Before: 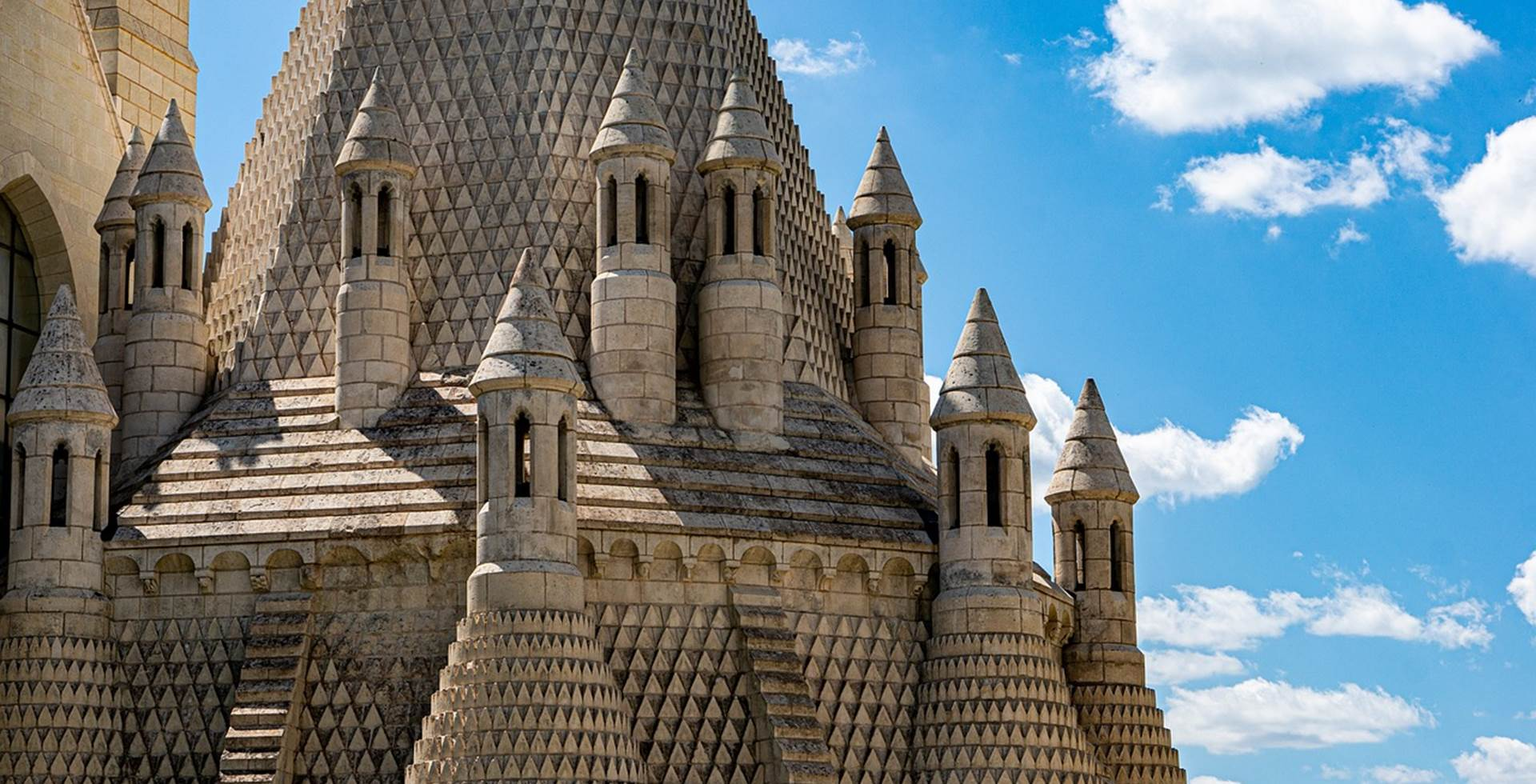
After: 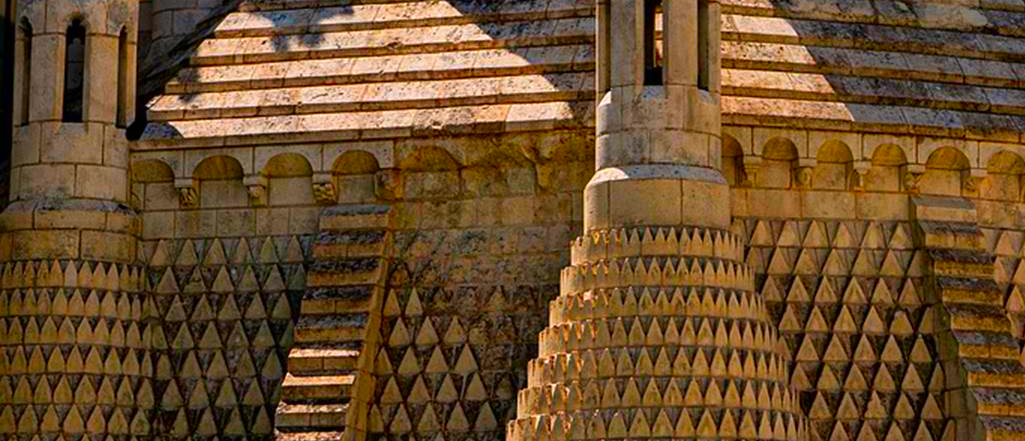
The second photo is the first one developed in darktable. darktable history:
color correction: highlights a* 1.59, highlights b* -1.7, saturation 2.48
crop and rotate: top 54.778%, right 46.61%, bottom 0.159%
